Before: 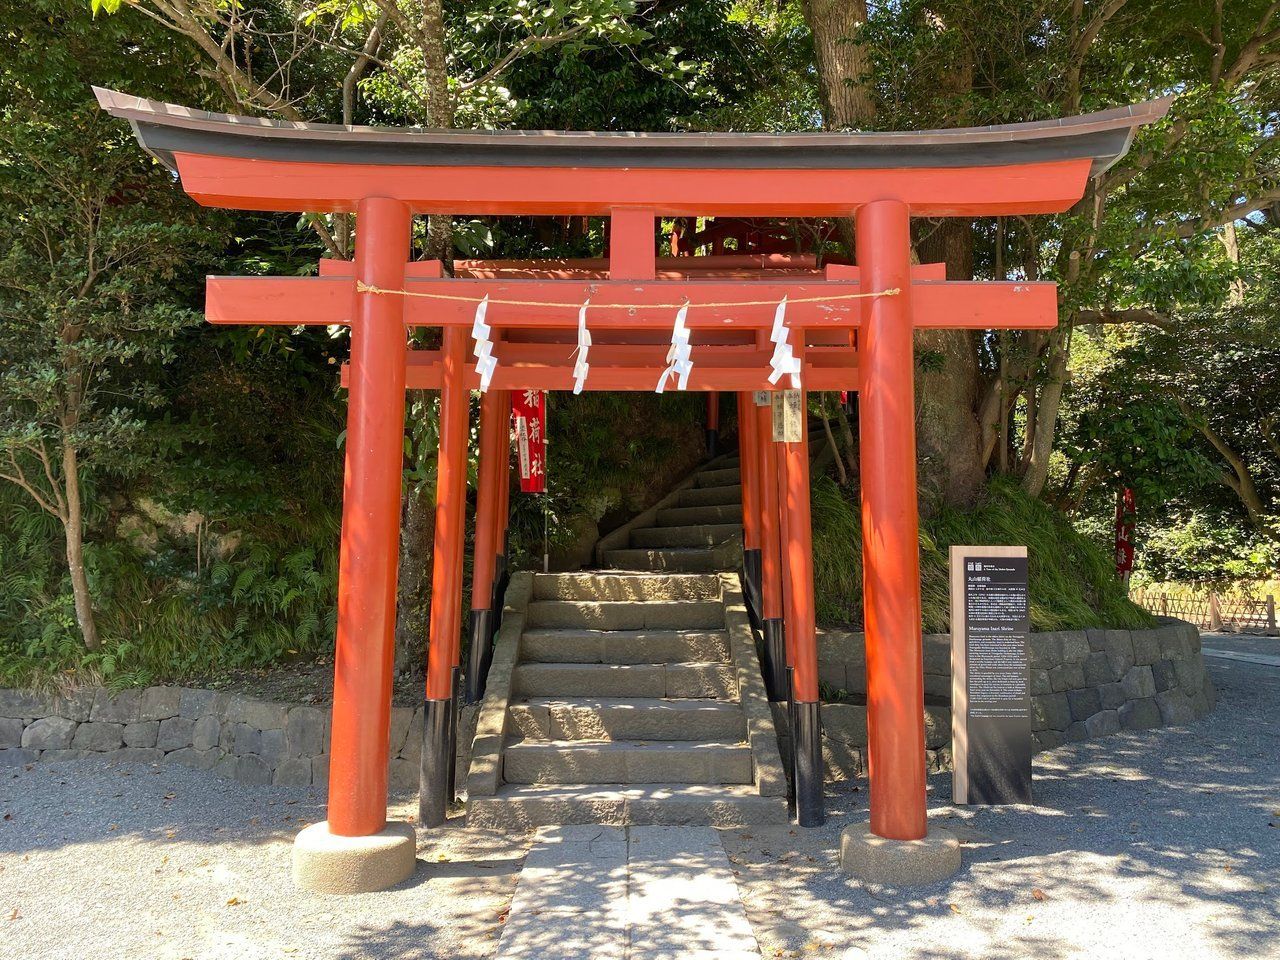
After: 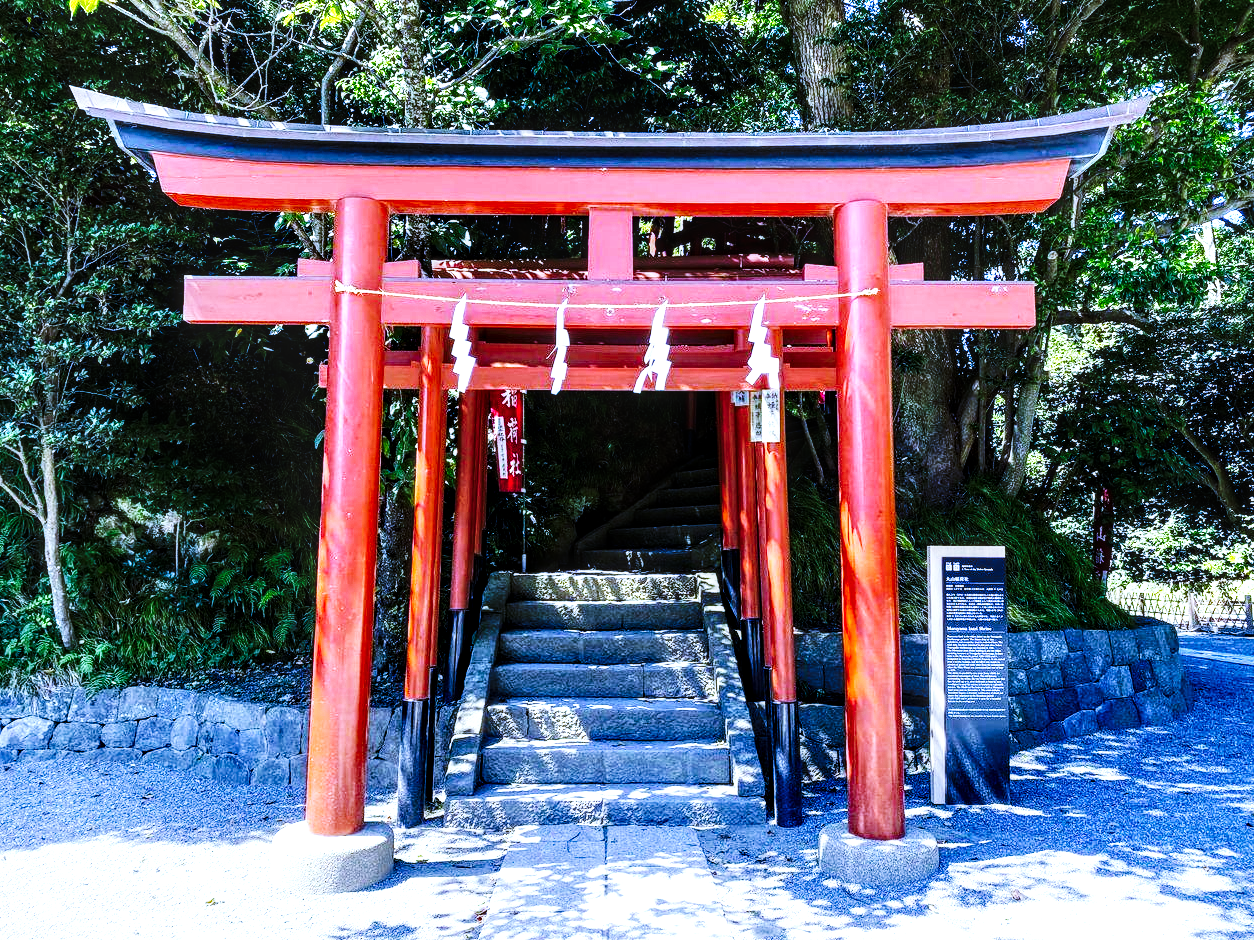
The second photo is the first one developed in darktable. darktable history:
tone curve: curves: ch0 [(0, 0) (0.003, 0.047) (0.011, 0.047) (0.025, 0.049) (0.044, 0.051) (0.069, 0.055) (0.1, 0.066) (0.136, 0.089) (0.177, 0.12) (0.224, 0.155) (0.277, 0.205) (0.335, 0.281) (0.399, 0.37) (0.468, 0.47) (0.543, 0.574) (0.623, 0.687) (0.709, 0.801) (0.801, 0.89) (0.898, 0.963) (1, 1)], preserve colors none
local contrast: highlights 60%, shadows 60%, detail 160%
rotate and perspective: automatic cropping off
base curve: curves: ch0 [(0, 0) (0.036, 0.025) (0.121, 0.166) (0.206, 0.329) (0.605, 0.79) (1, 1)], preserve colors none
tone equalizer: -8 EV -0.417 EV, -7 EV -0.389 EV, -6 EV -0.333 EV, -5 EV -0.222 EV, -3 EV 0.222 EV, -2 EV 0.333 EV, -1 EV 0.389 EV, +0 EV 0.417 EV, edges refinement/feathering 500, mask exposure compensation -1.57 EV, preserve details no
white balance: red 0.766, blue 1.537
crop: left 1.743%, right 0.268%, bottom 2.011%
contrast brightness saturation: contrast -0.11
